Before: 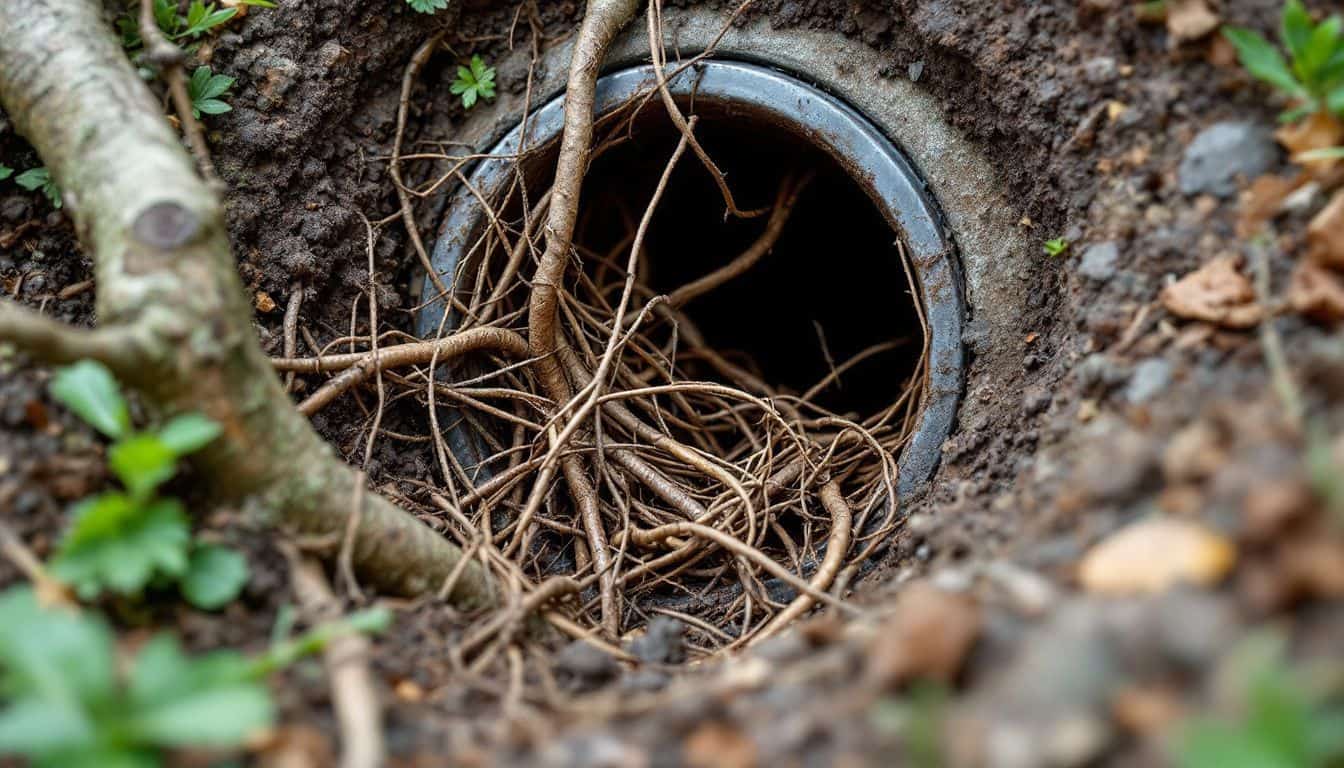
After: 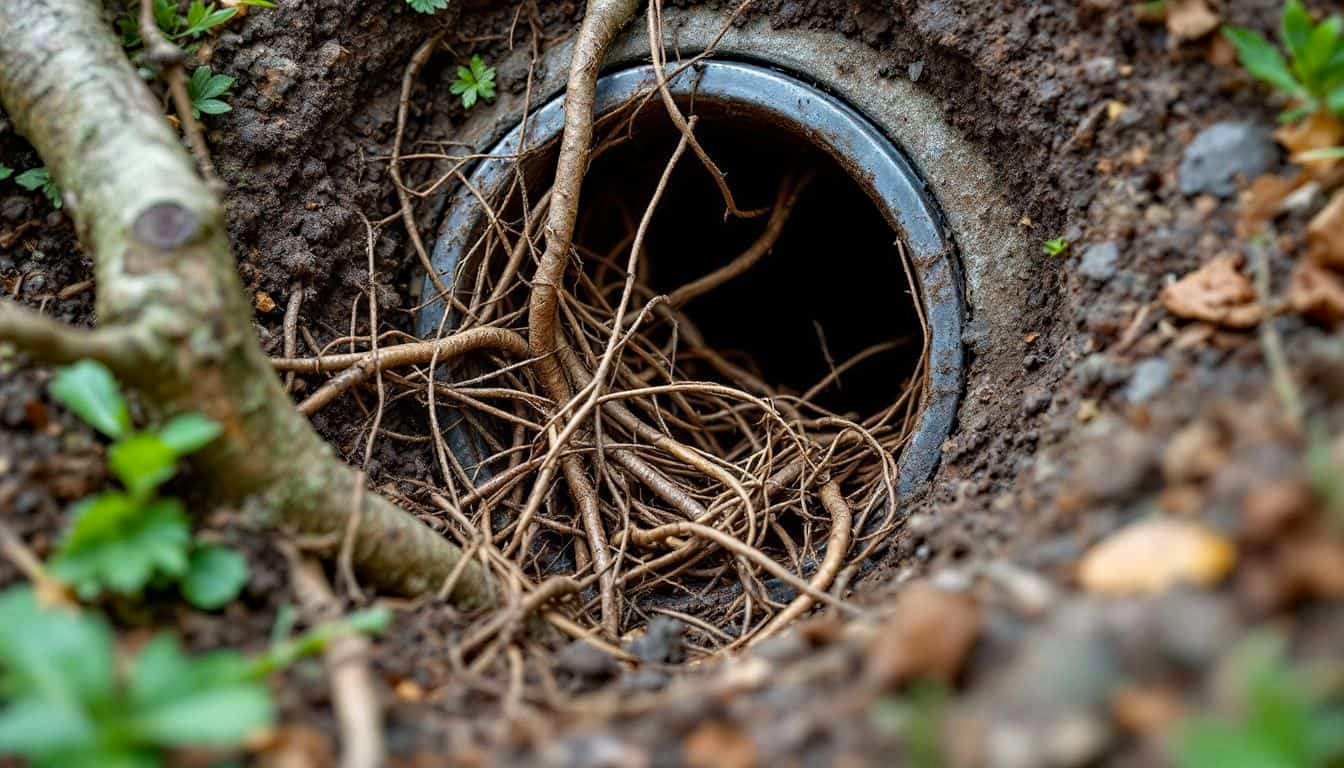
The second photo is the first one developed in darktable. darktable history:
haze removal: compatibility mode true
color balance rgb: perceptual saturation grading › global saturation 0.162%, global vibrance 20%
